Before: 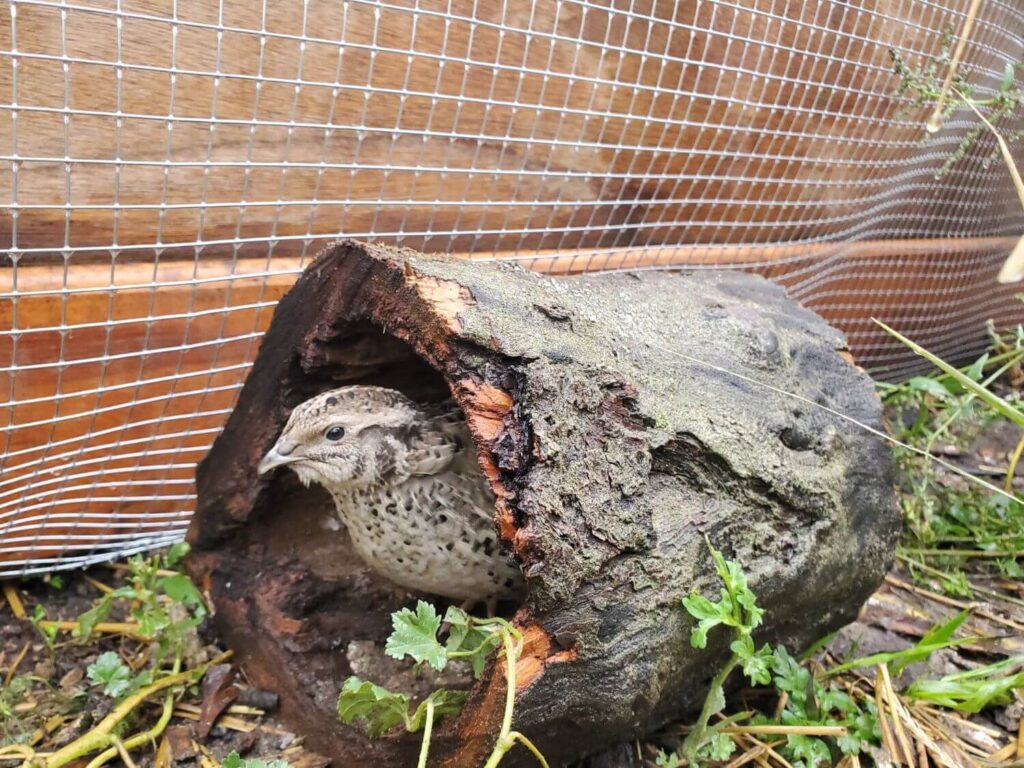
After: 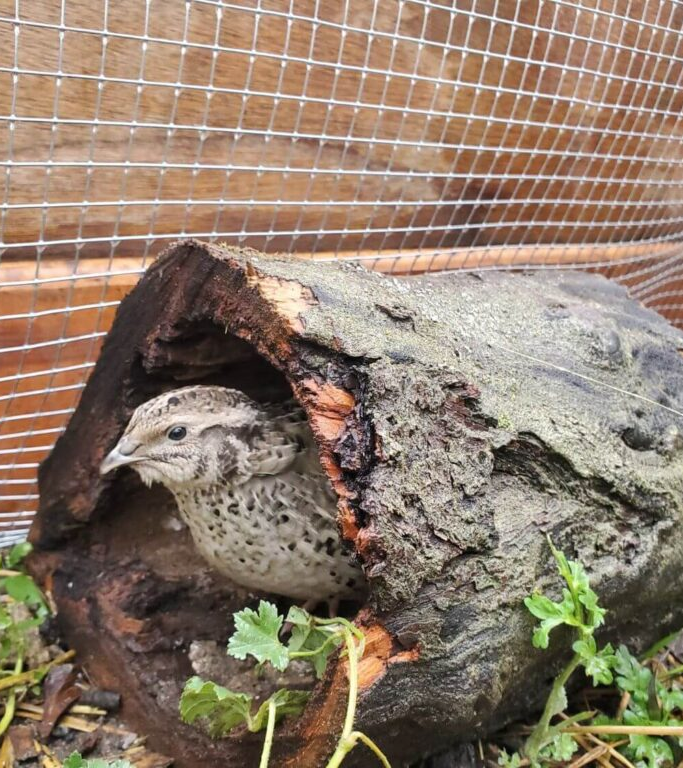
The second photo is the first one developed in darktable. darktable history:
crop and rotate: left 15.446%, right 17.836%
shadows and highlights: low approximation 0.01, soften with gaussian
